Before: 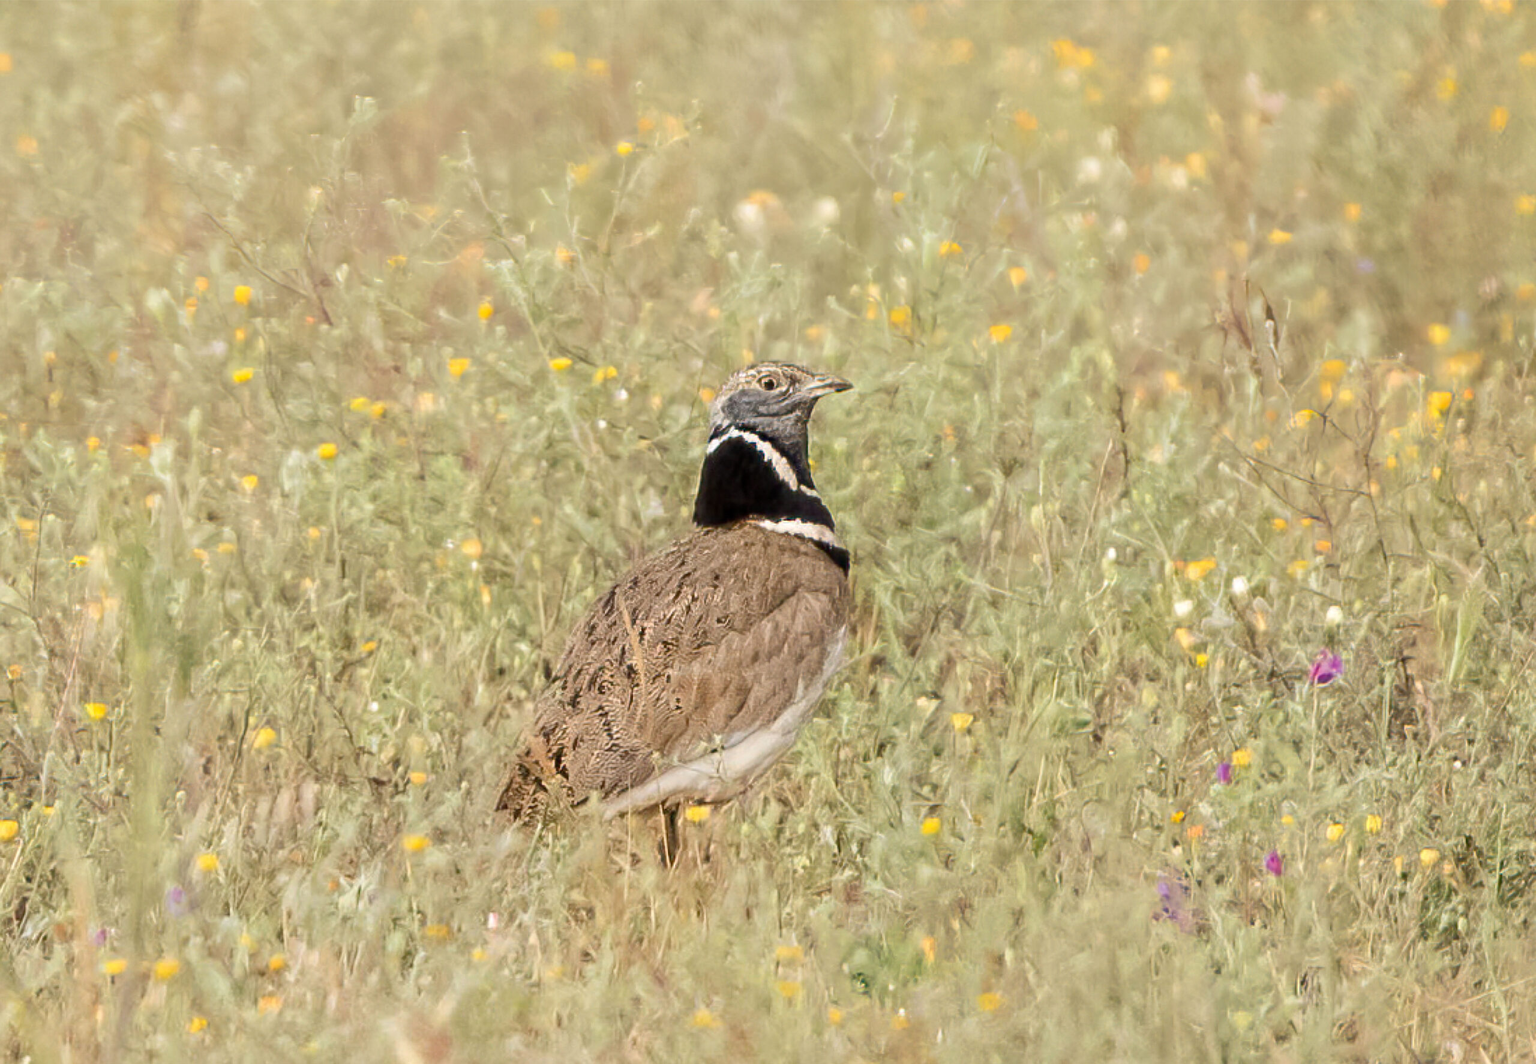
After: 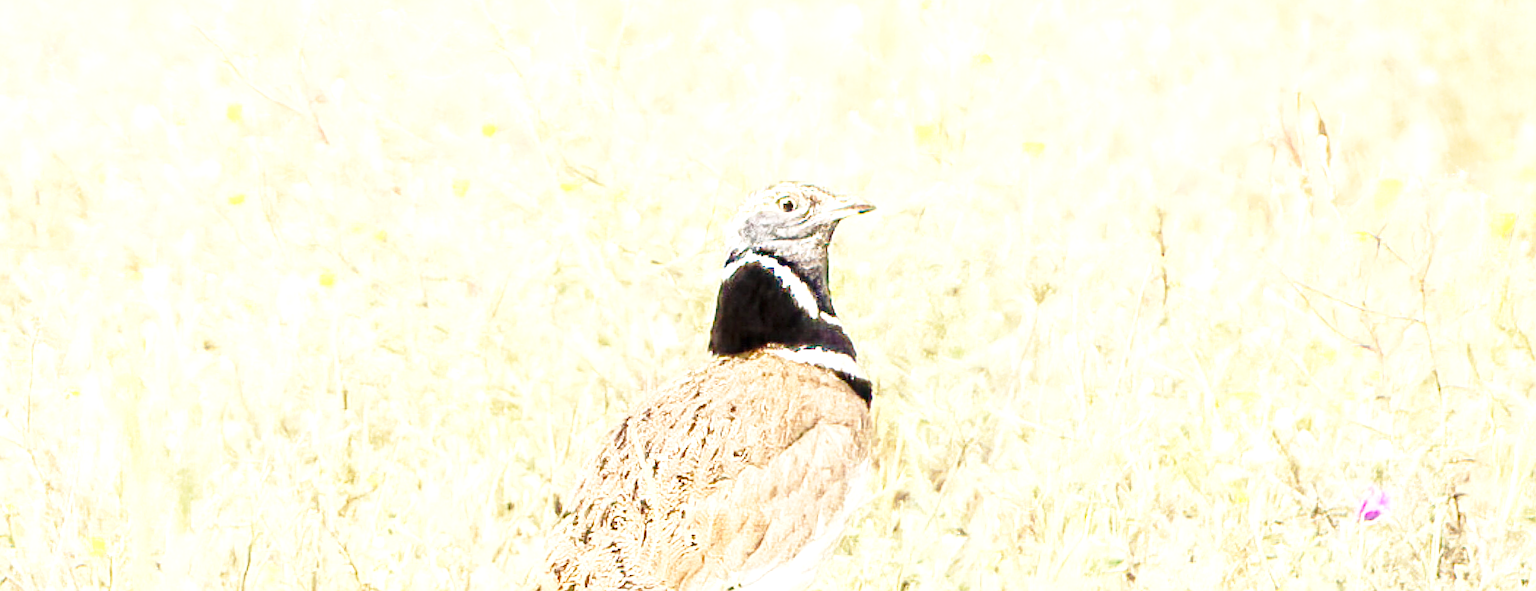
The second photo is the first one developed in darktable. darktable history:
exposure: black level correction 0, exposure 1.45 EV, compensate exposure bias true, compensate highlight preservation false
white balance: emerald 1
sharpen: on, module defaults
base curve: curves: ch0 [(0, 0) (0.028, 0.03) (0.121, 0.232) (0.46, 0.748) (0.859, 0.968) (1, 1)], preserve colors none
rotate and perspective: lens shift (vertical) 0.048, lens shift (horizontal) -0.024, automatic cropping off
crop: left 1.744%, top 19.225%, right 5.069%, bottom 28.357%
